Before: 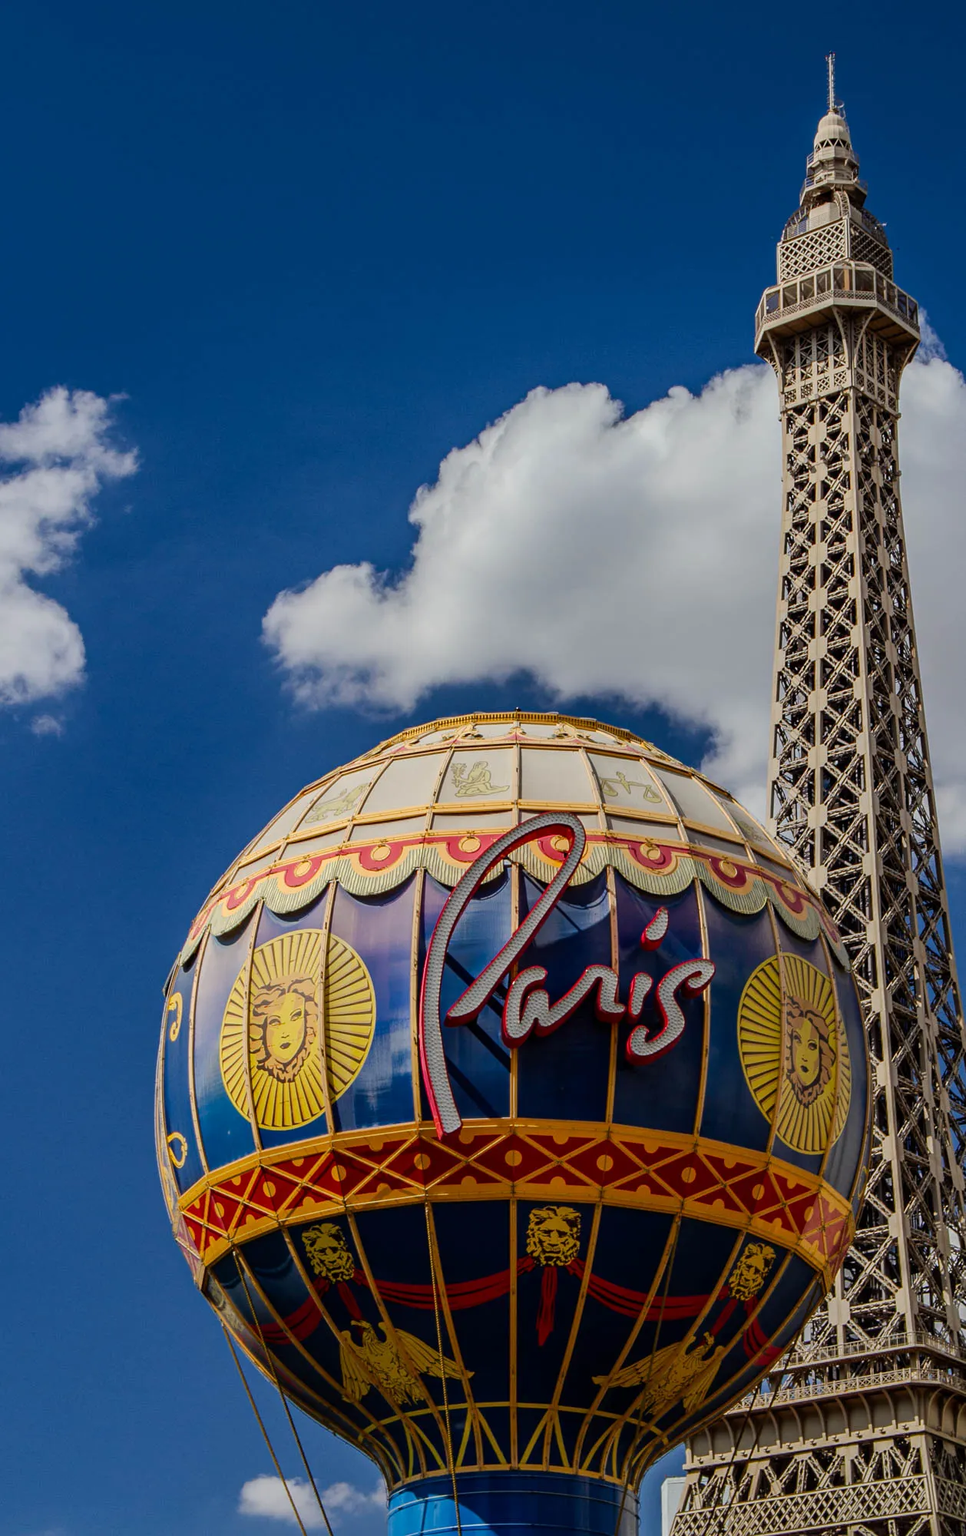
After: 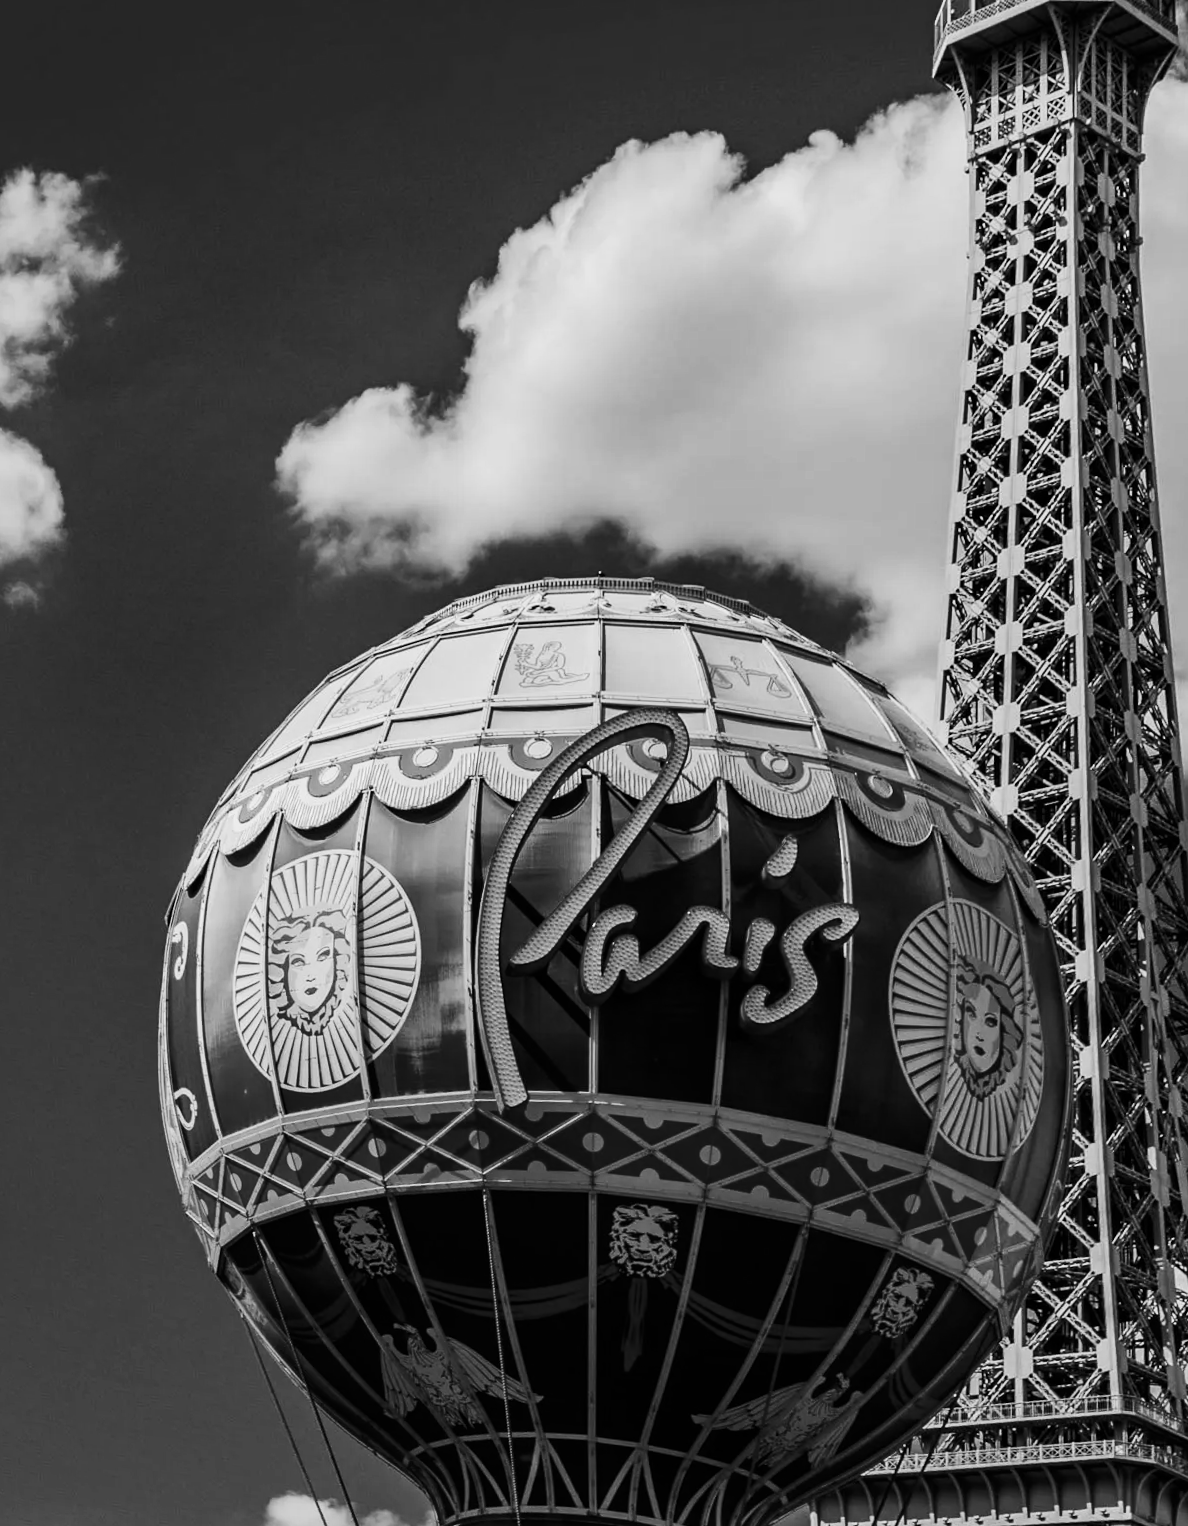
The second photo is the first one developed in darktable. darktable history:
rotate and perspective: rotation 0.062°, lens shift (vertical) 0.115, lens shift (horizontal) -0.133, crop left 0.047, crop right 0.94, crop top 0.061, crop bottom 0.94
crop and rotate: top 18.507%
monochrome: on, module defaults
contrast brightness saturation: contrast 0.28
